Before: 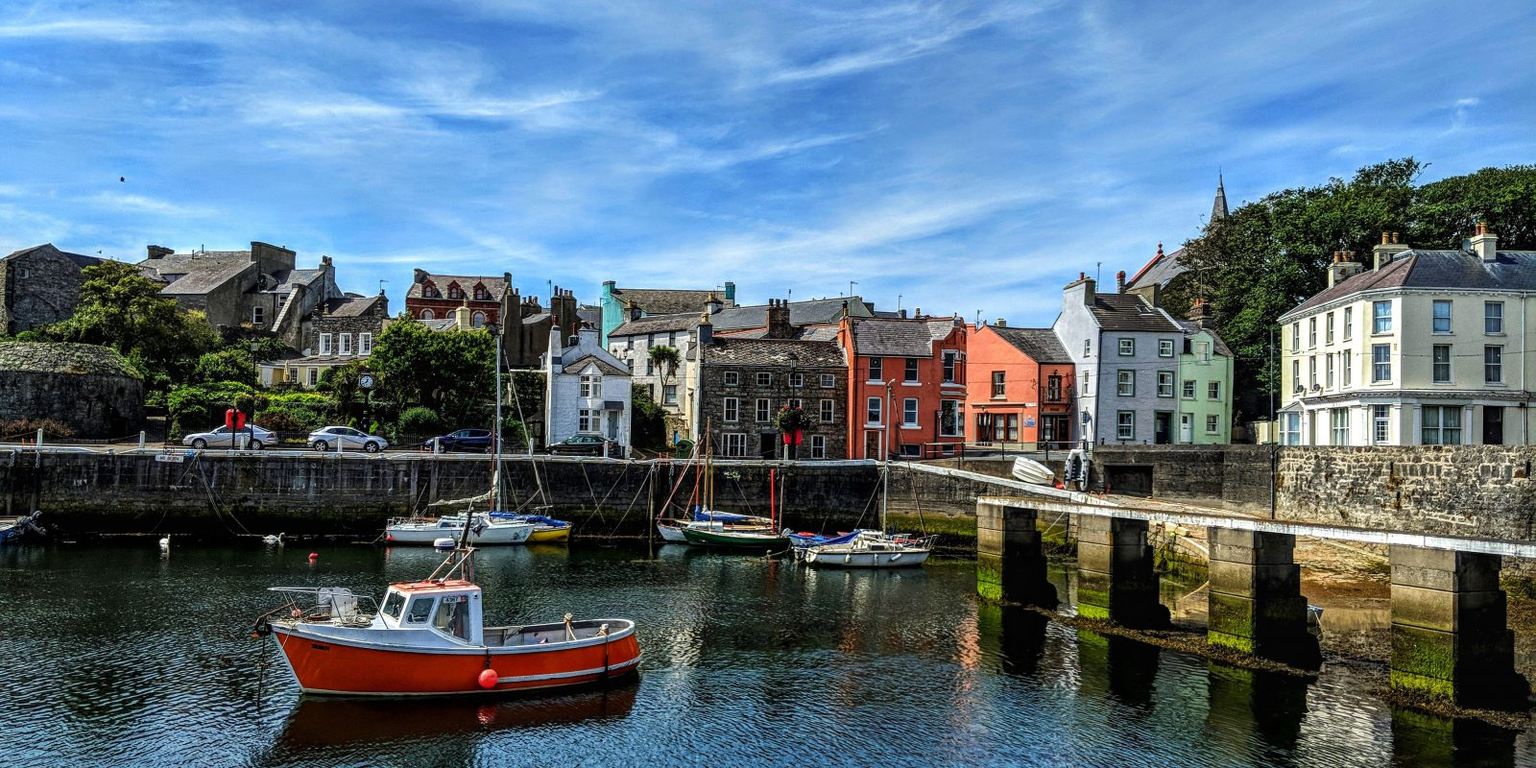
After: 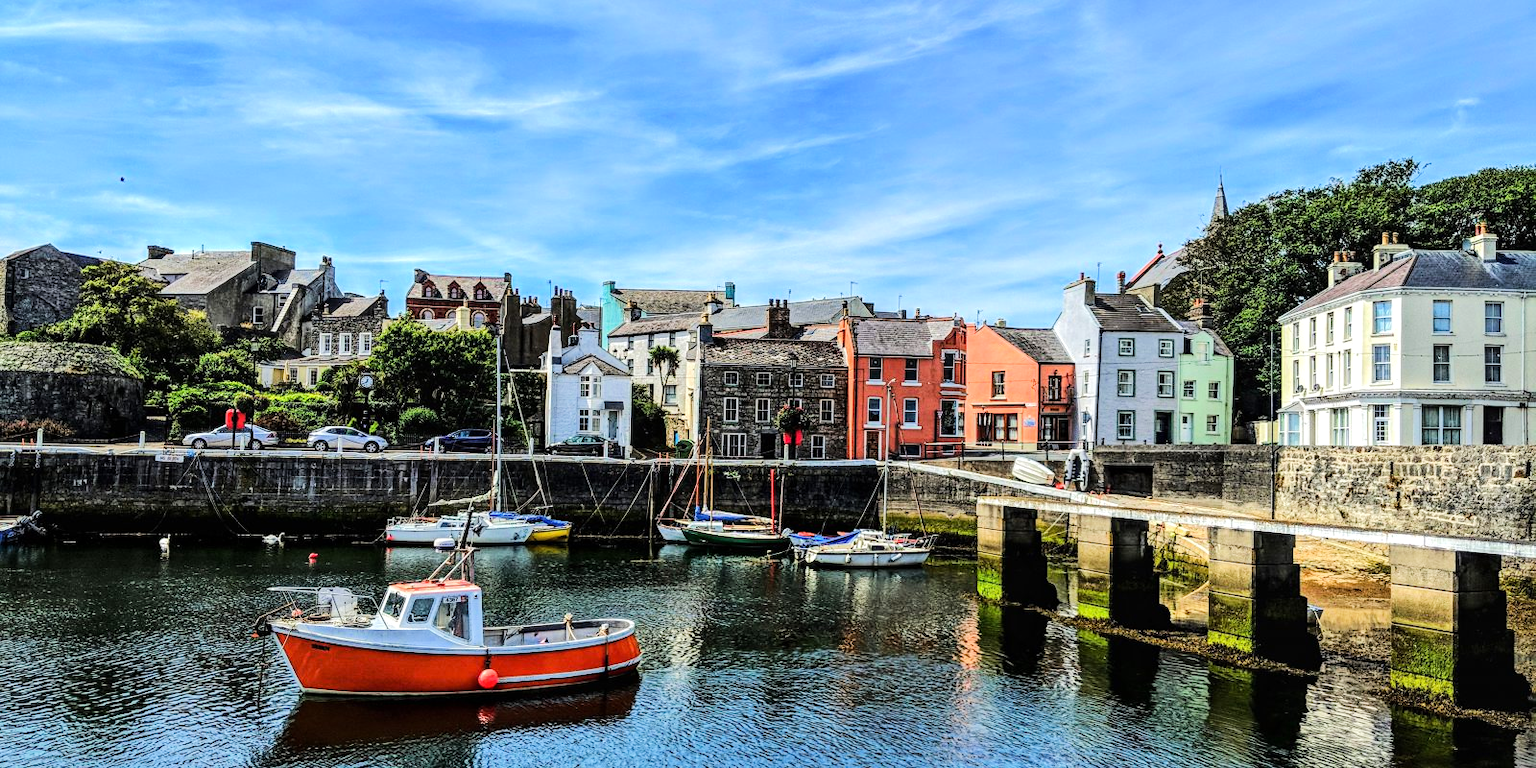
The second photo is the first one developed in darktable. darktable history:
tone equalizer: -7 EV 0.157 EV, -6 EV 0.58 EV, -5 EV 1.15 EV, -4 EV 1.36 EV, -3 EV 1.15 EV, -2 EV 0.6 EV, -1 EV 0.148 EV, edges refinement/feathering 500, mask exposure compensation -1.57 EV, preserve details no
